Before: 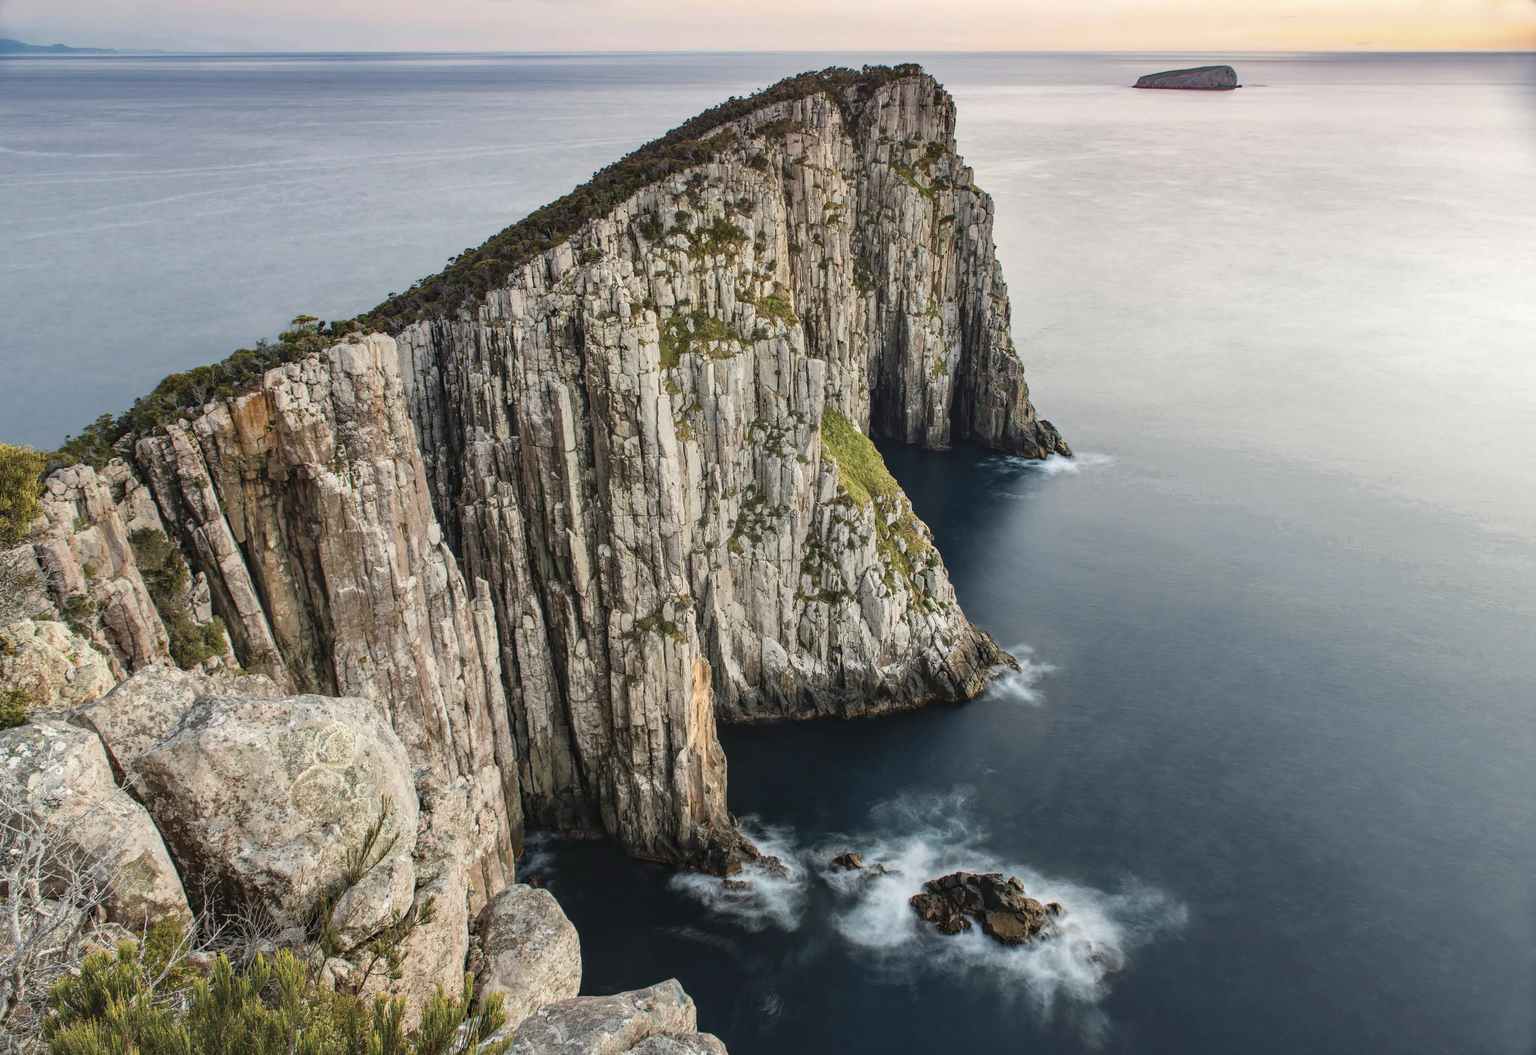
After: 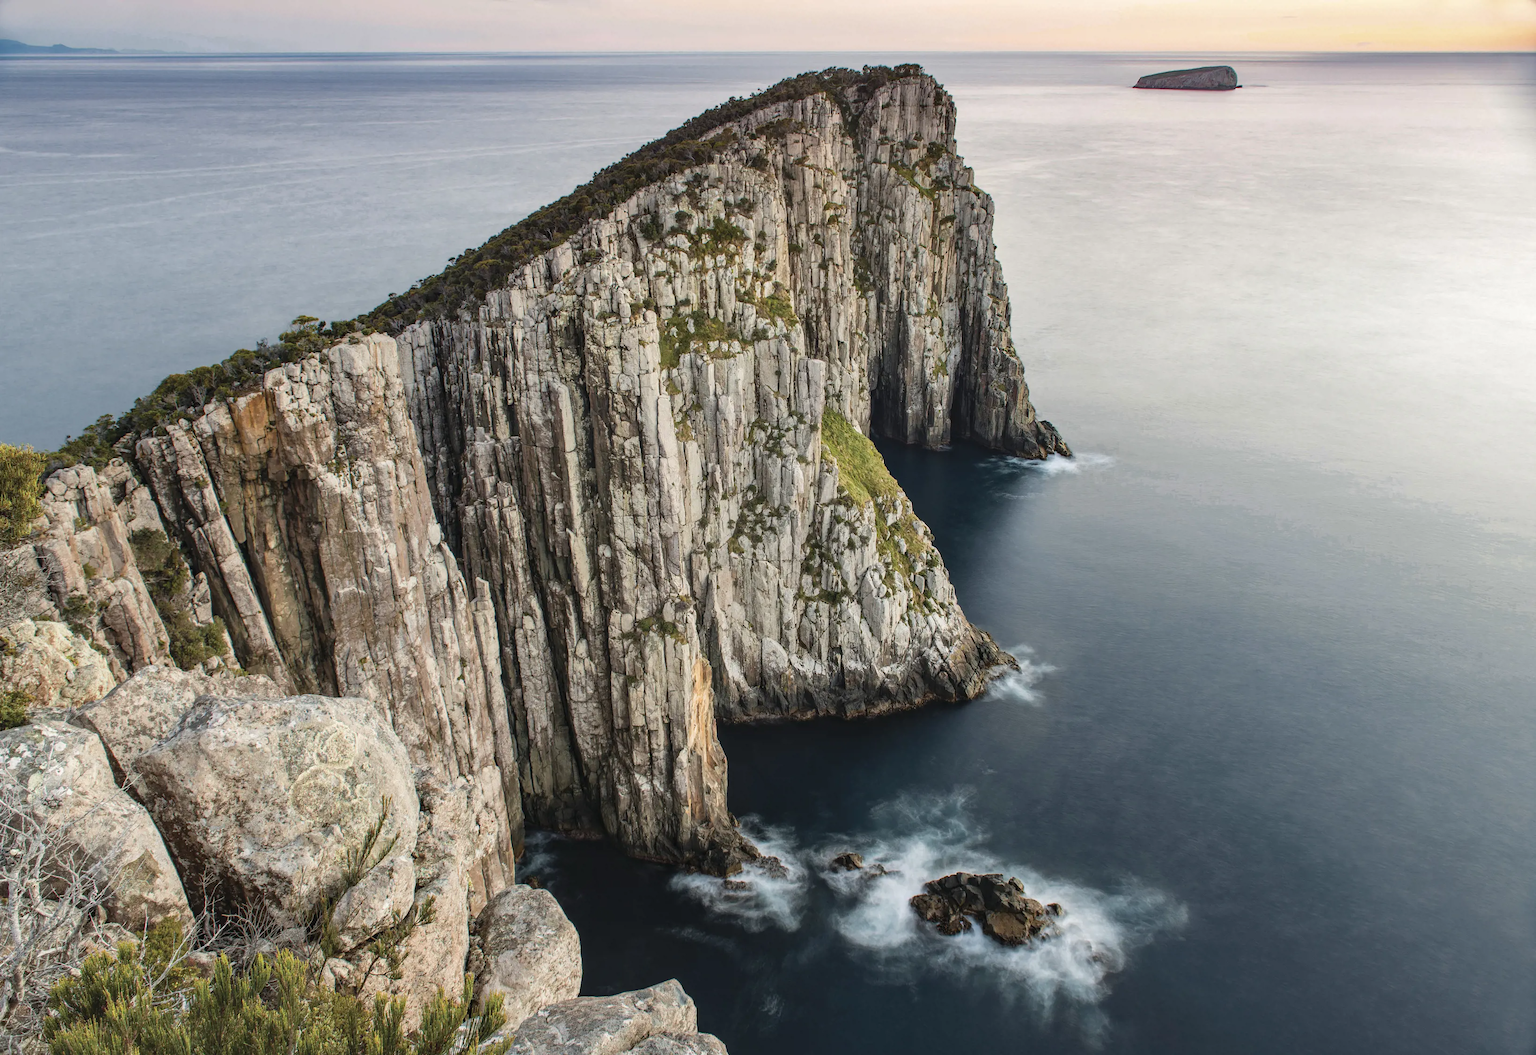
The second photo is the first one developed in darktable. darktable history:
contrast brightness saturation: contrast 0.05
